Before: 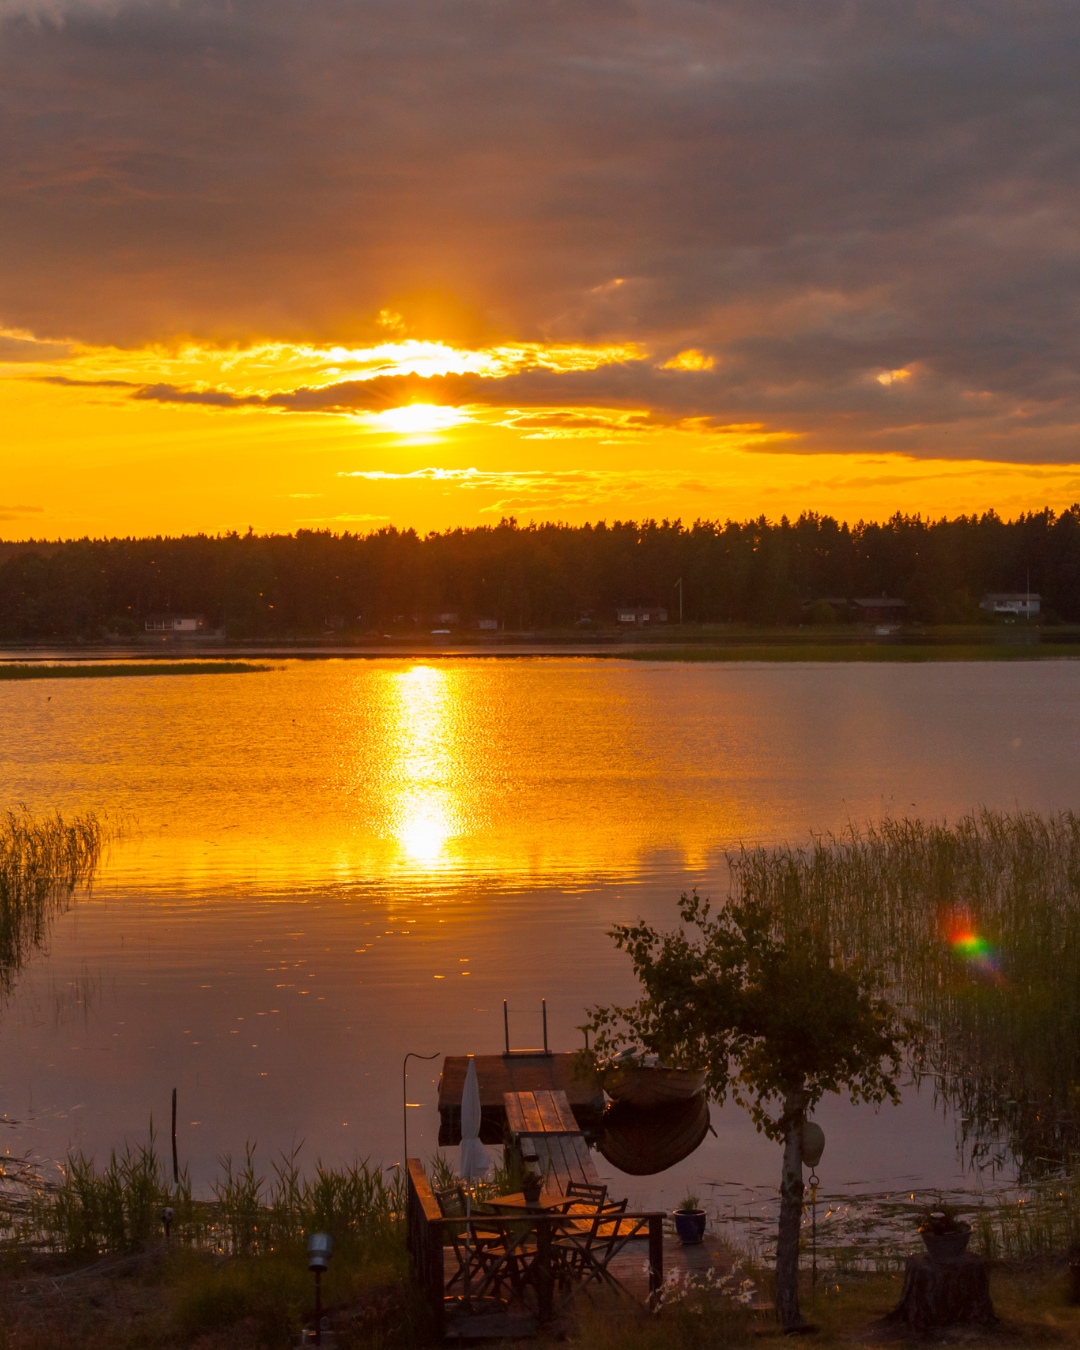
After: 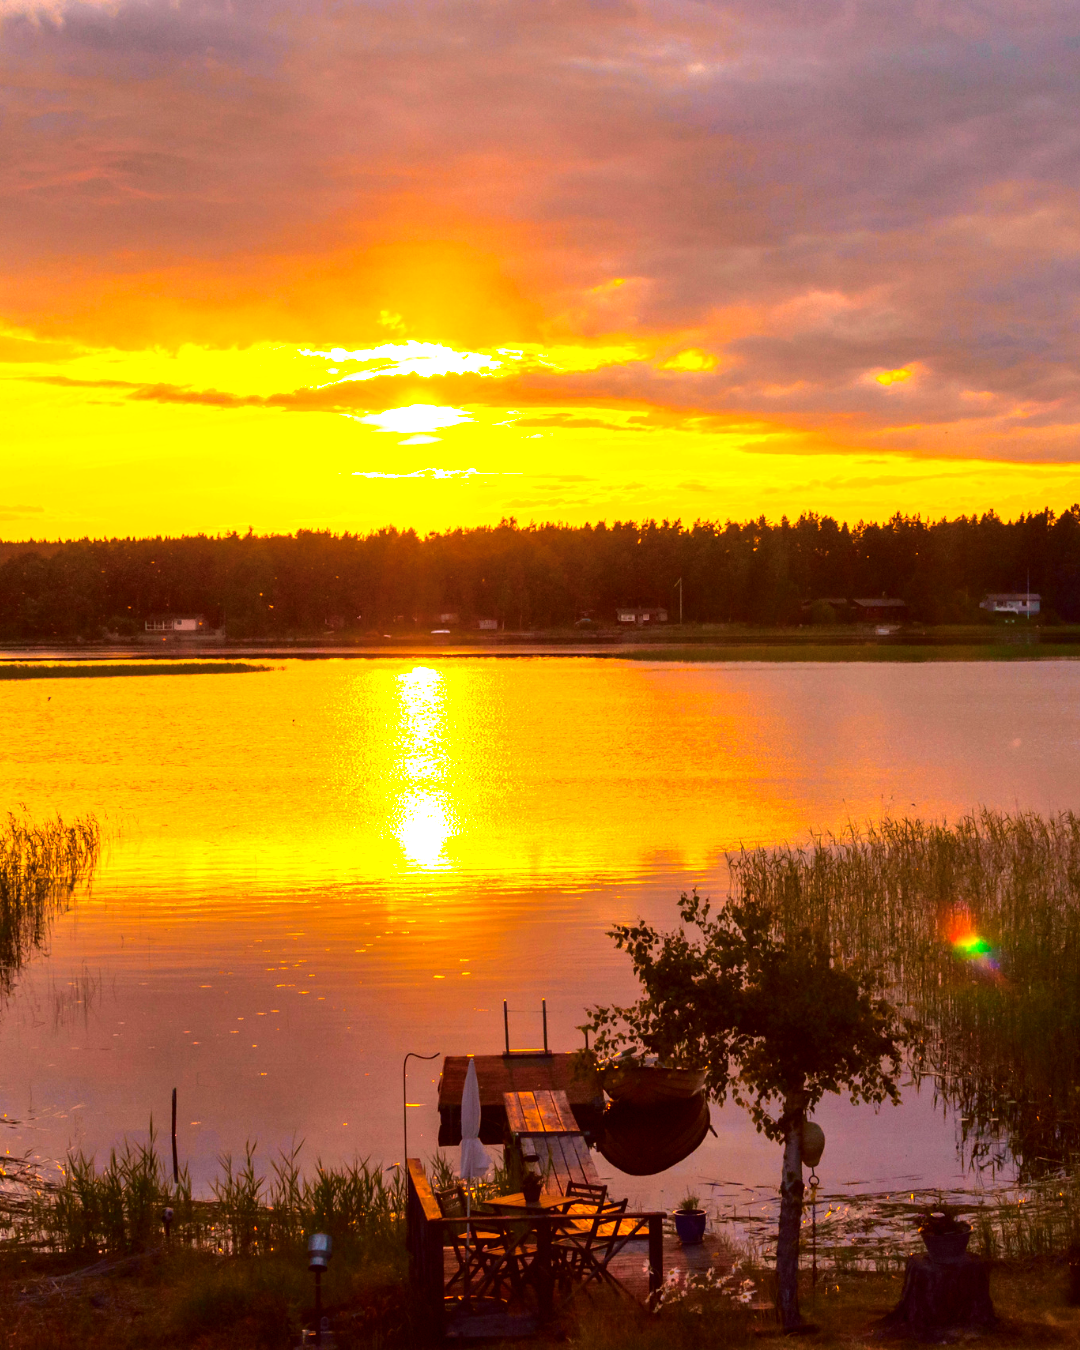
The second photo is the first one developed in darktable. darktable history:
tone curve: curves: ch0 [(0, 0) (0.105, 0.068) (0.195, 0.162) (0.283, 0.283) (0.384, 0.404) (0.485, 0.531) (0.638, 0.681) (0.795, 0.879) (1, 0.977)]; ch1 [(0, 0) (0.161, 0.092) (0.35, 0.33) (0.379, 0.401) (0.456, 0.469) (0.504, 0.501) (0.512, 0.523) (0.58, 0.597) (0.635, 0.646) (1, 1)]; ch2 [(0, 0) (0.371, 0.362) (0.437, 0.437) (0.5, 0.5) (0.53, 0.523) (0.56, 0.58) (0.622, 0.606) (1, 1)], color space Lab, independent channels, preserve colors none
color balance rgb: linear chroma grading › shadows -10%, linear chroma grading › global chroma 20%, perceptual saturation grading › global saturation 15%, perceptual brilliance grading › global brilliance 30%, perceptual brilliance grading › highlights 12%, perceptual brilliance grading › mid-tones 24%, global vibrance 20%
